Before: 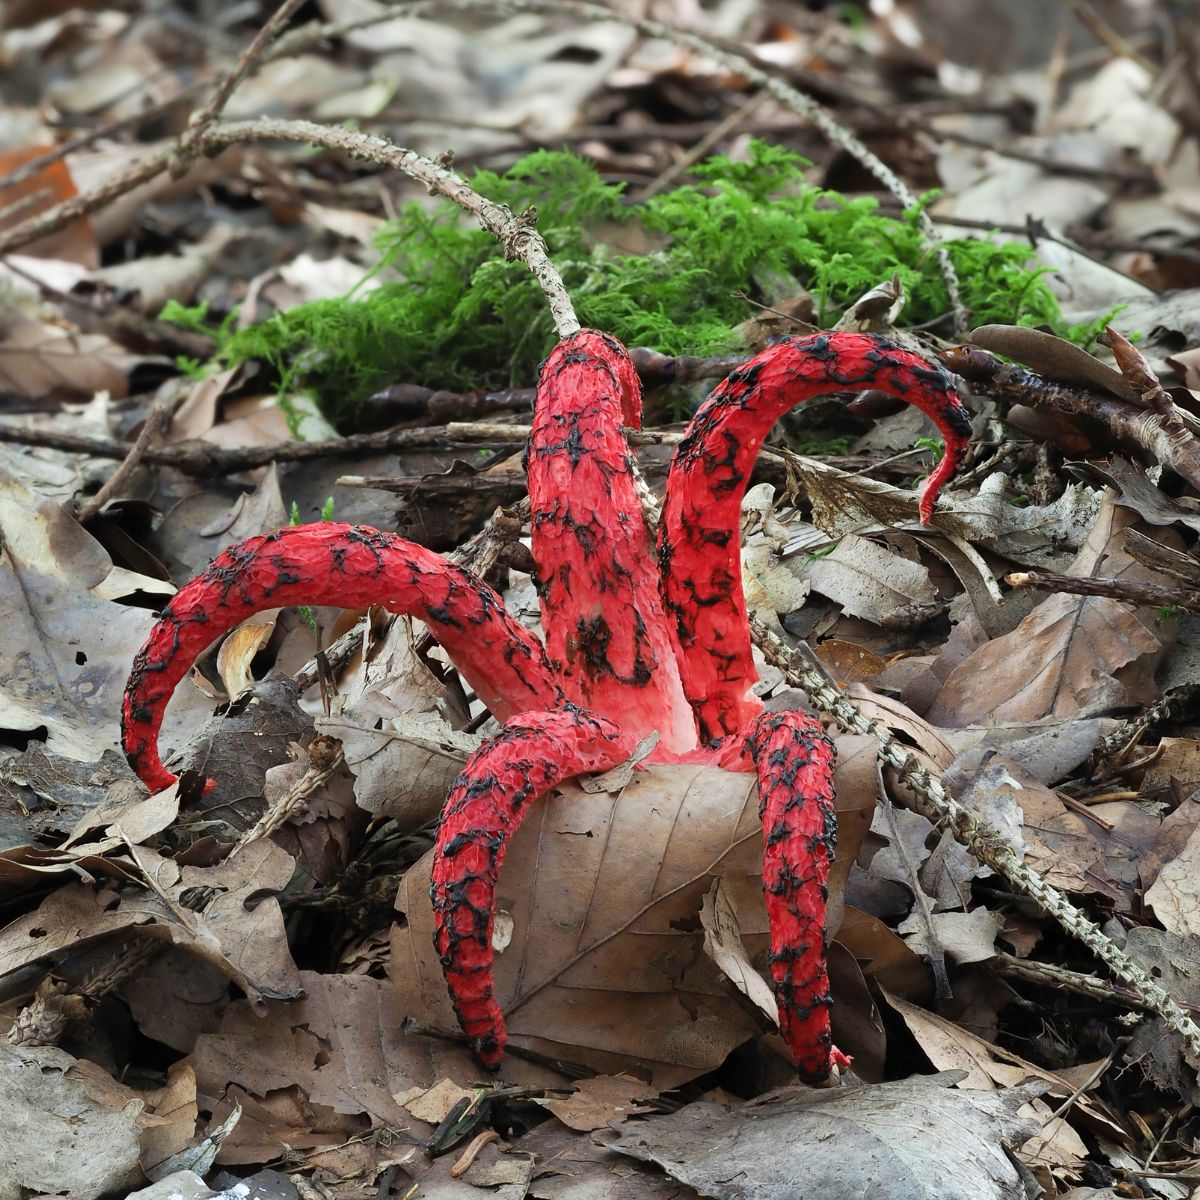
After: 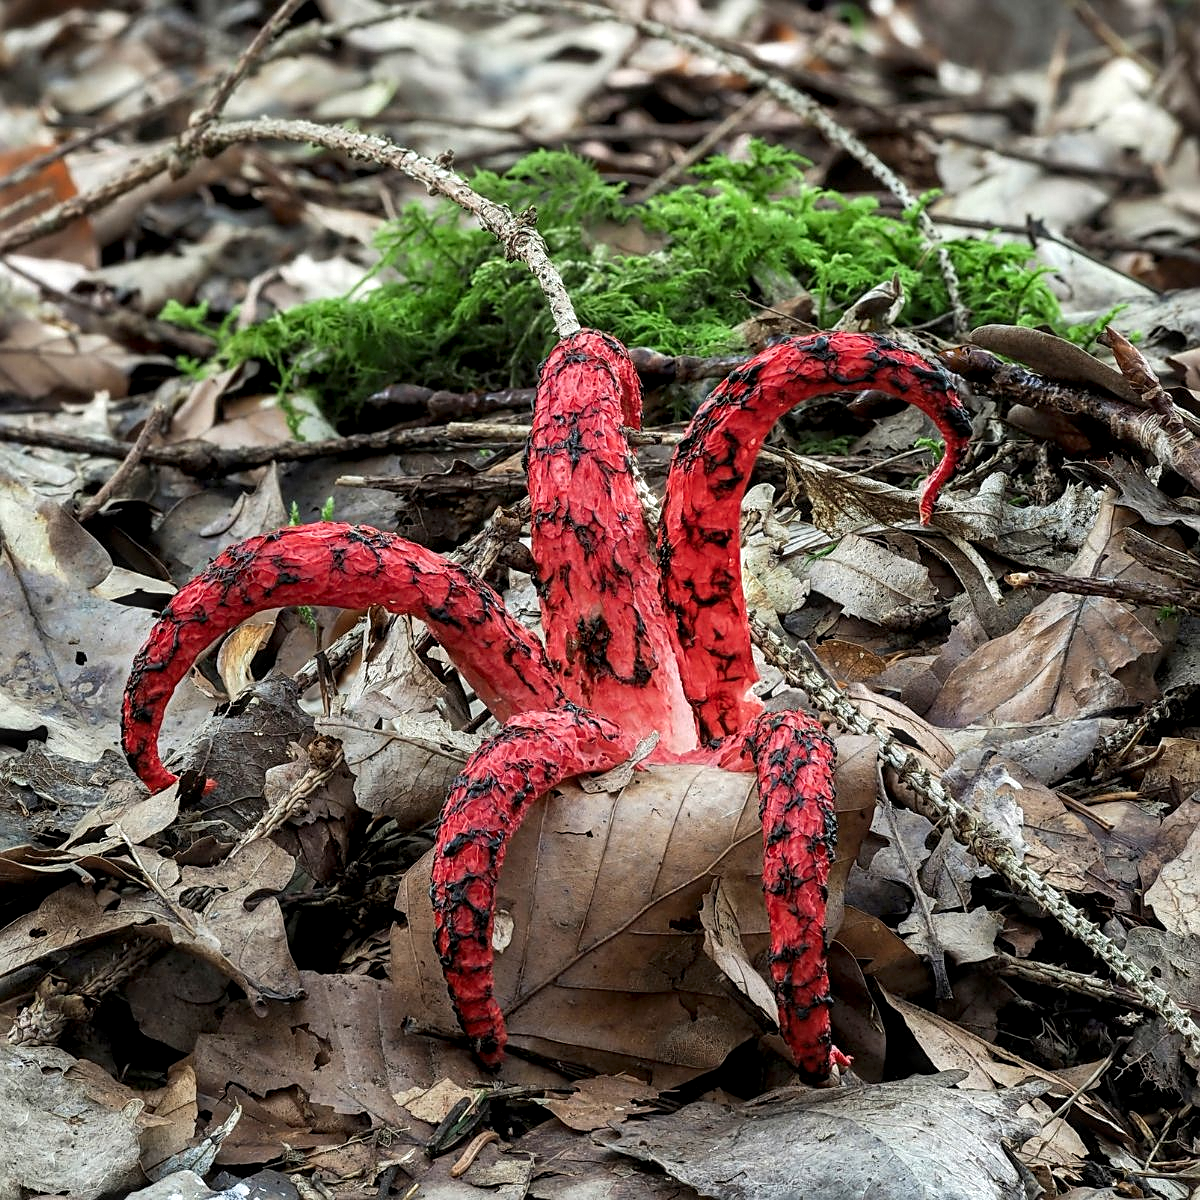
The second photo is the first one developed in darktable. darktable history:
sharpen: on, module defaults
local contrast: highlights 22%, detail 150%
